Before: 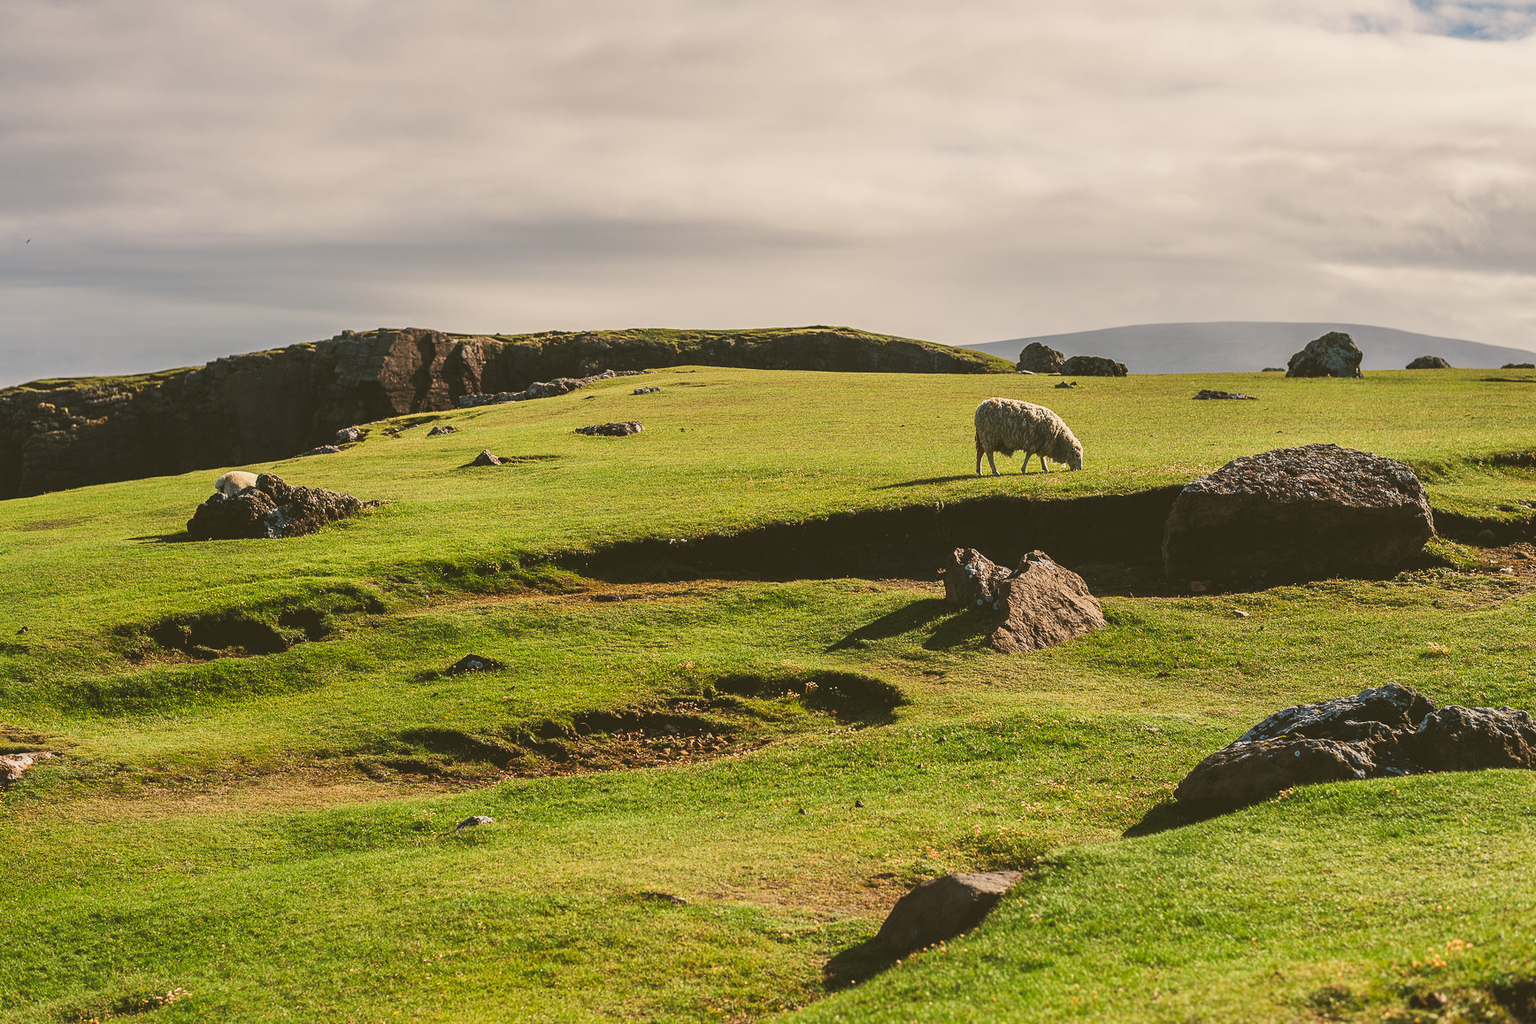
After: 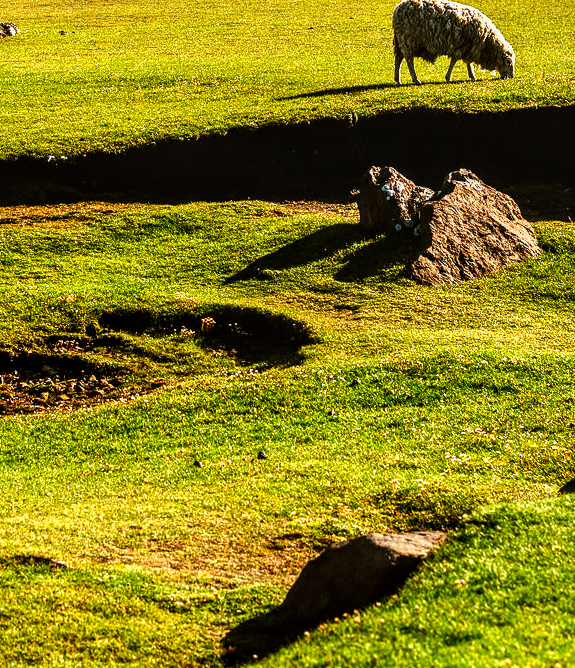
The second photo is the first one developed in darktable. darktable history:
filmic rgb: black relative exposure -8.2 EV, white relative exposure 2.2 EV, threshold 3 EV, hardness 7.11, latitude 85.74%, contrast 1.696, highlights saturation mix -4%, shadows ↔ highlights balance -2.69%, preserve chrominance no, color science v5 (2021), contrast in shadows safe, contrast in highlights safe, enable highlight reconstruction true
crop: left 40.878%, top 39.176%, right 25.993%, bottom 3.081%
local contrast: detail 130%
contrast equalizer: y [[0.5 ×6], [0.5 ×6], [0.975, 0.964, 0.925, 0.865, 0.793, 0.721], [0 ×6], [0 ×6]]
